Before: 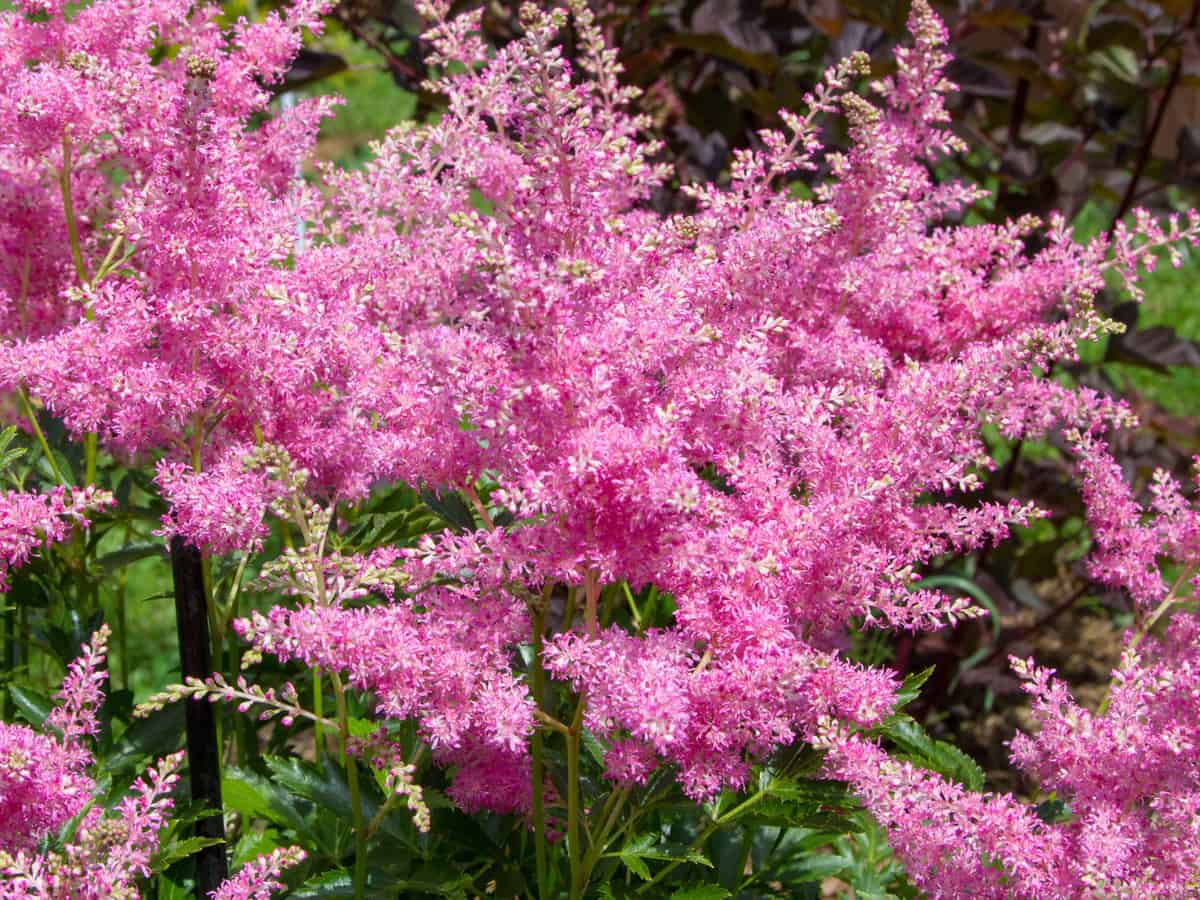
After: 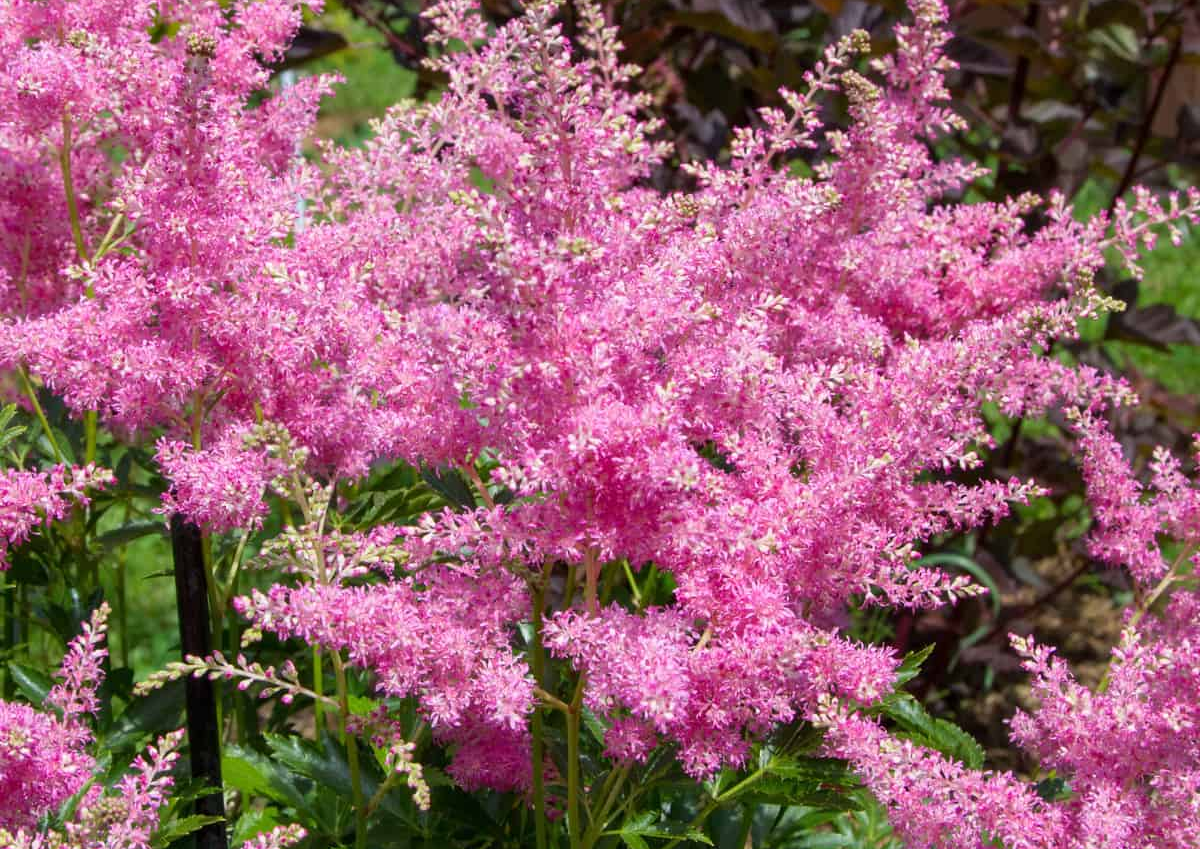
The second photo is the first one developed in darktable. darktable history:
crop and rotate: top 2.539%, bottom 3.058%
